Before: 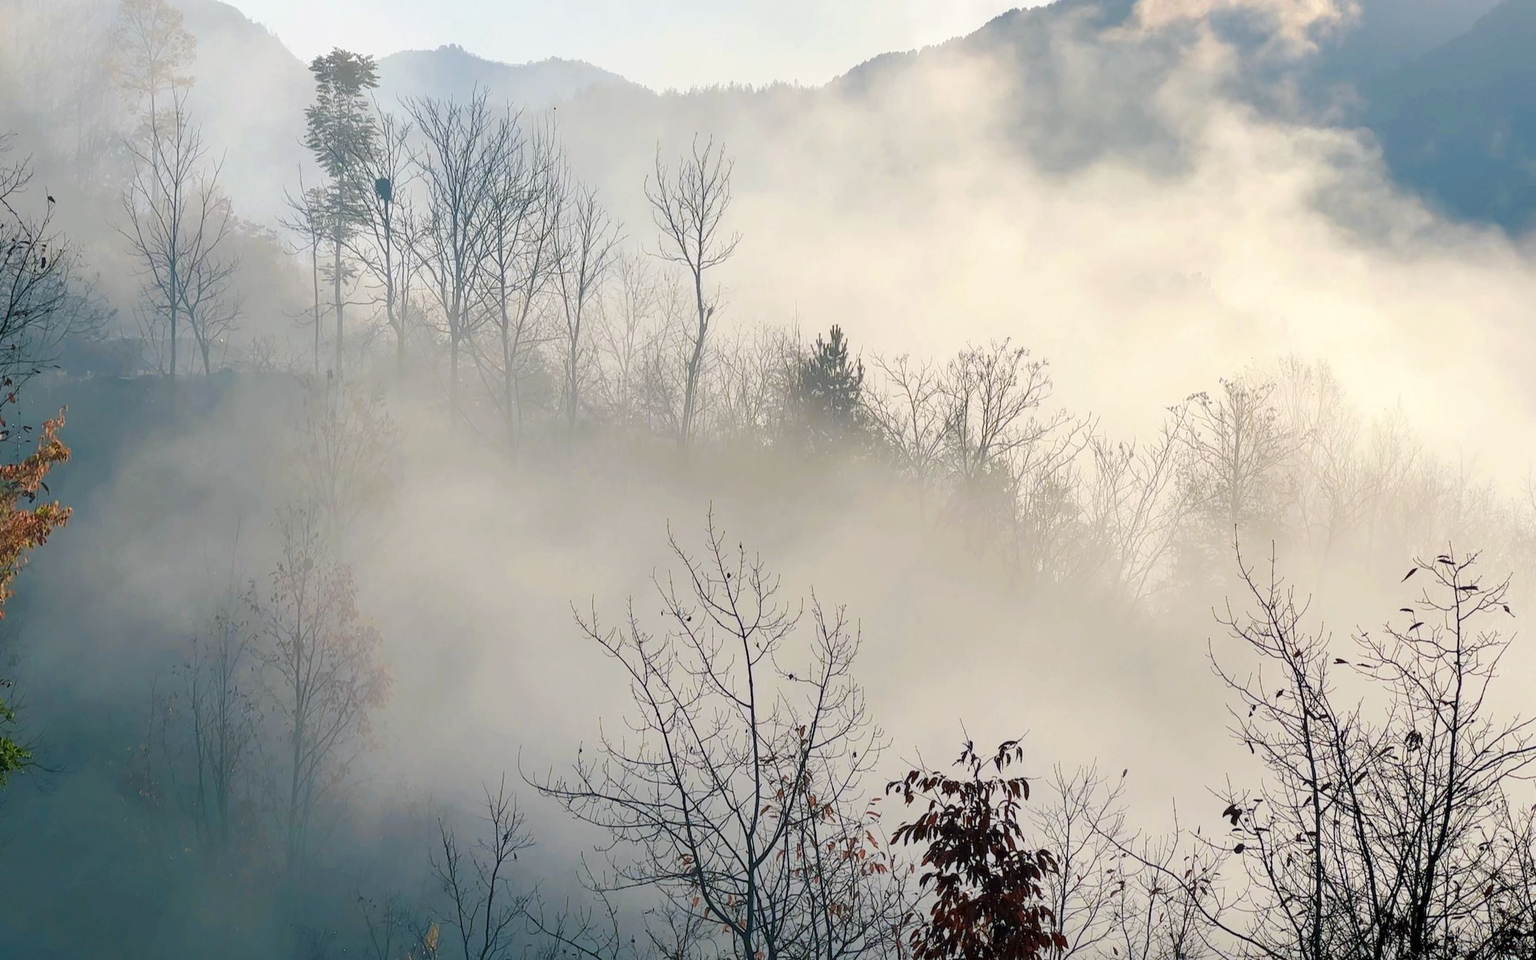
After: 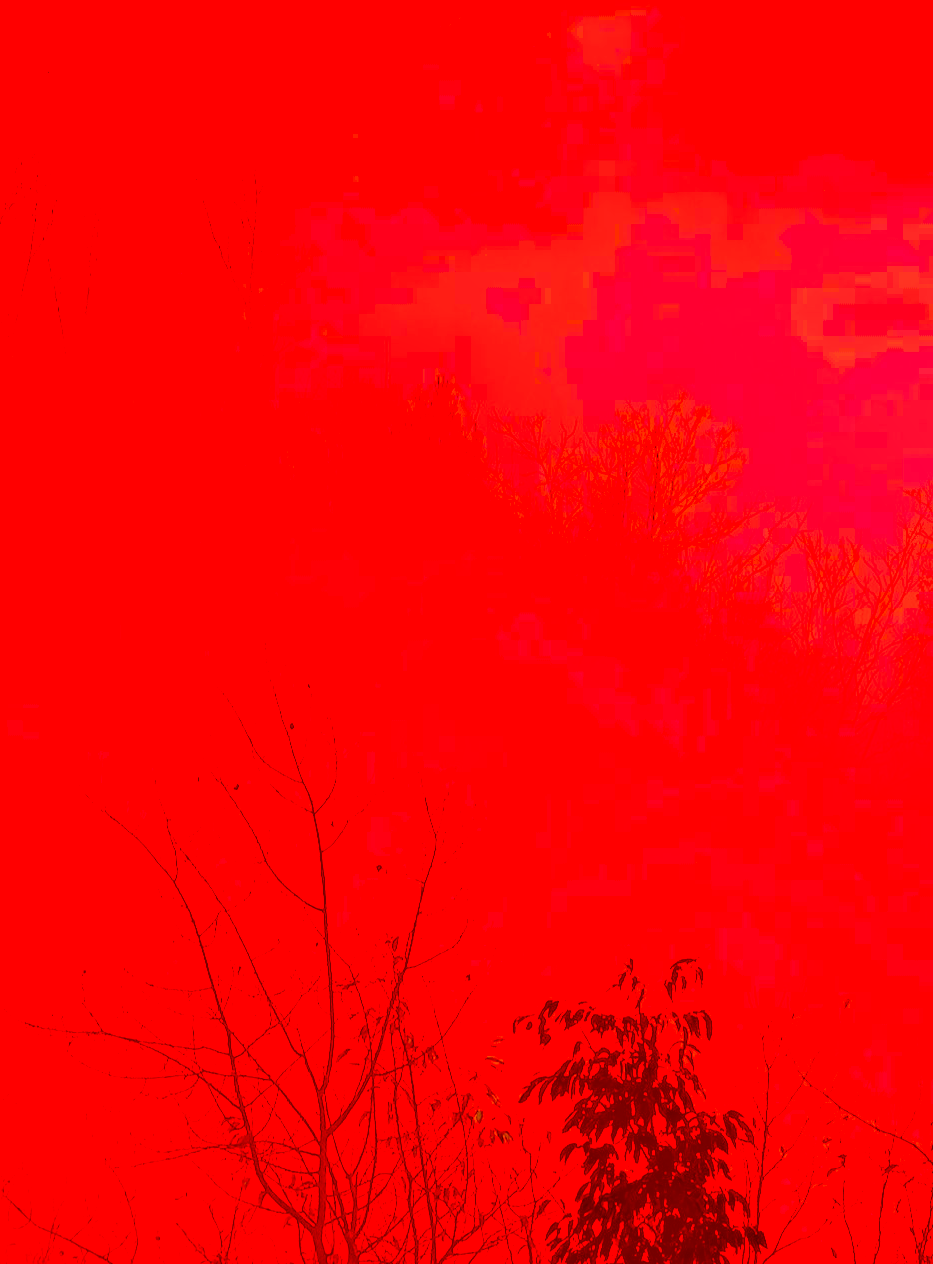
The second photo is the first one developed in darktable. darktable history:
exposure: exposure 0.206 EV, compensate highlight preservation false
crop: left 33.896%, top 5.999%, right 22.716%
filmic rgb: middle gray luminance 4.45%, black relative exposure -12.98 EV, white relative exposure 5.04 EV, threshold 3.01 EV, target black luminance 0%, hardness 5.19, latitude 59.57%, contrast 0.76, highlights saturation mix 6.23%, shadows ↔ highlights balance 25.87%, preserve chrominance max RGB, color science v6 (2022), contrast in shadows safe, contrast in highlights safe, enable highlight reconstruction true
shadows and highlights: shadows 1.81, highlights 41.9
color correction: highlights a* -39.27, highlights b* -39.77, shadows a* -39.88, shadows b* -39.64, saturation -2.96
